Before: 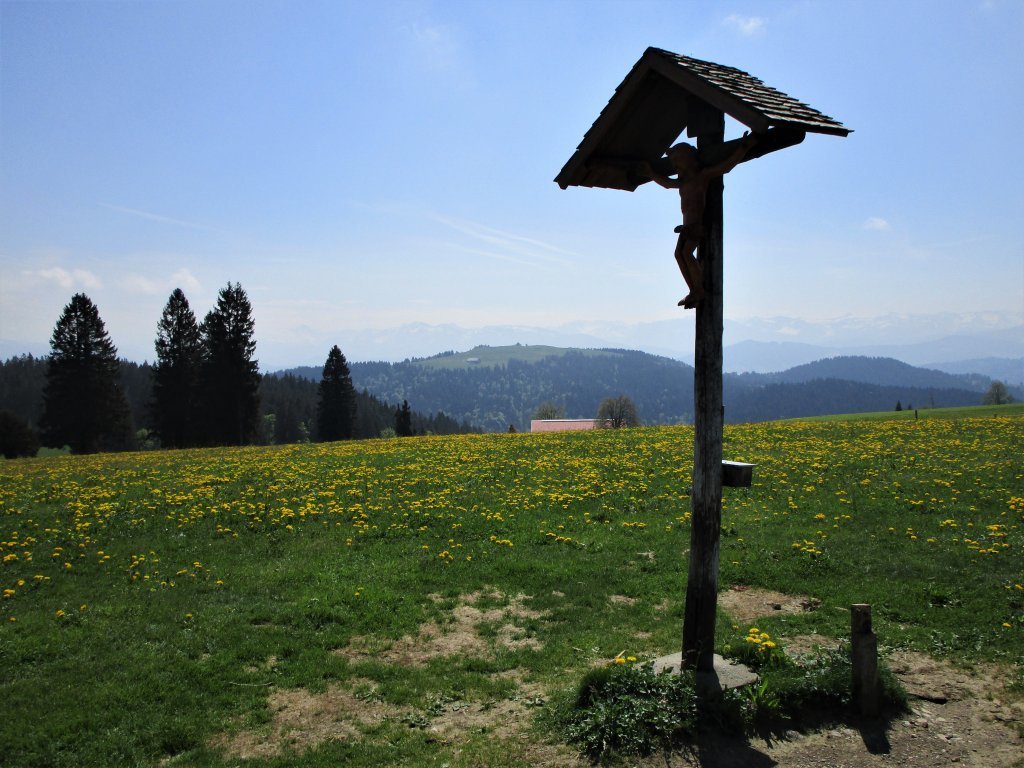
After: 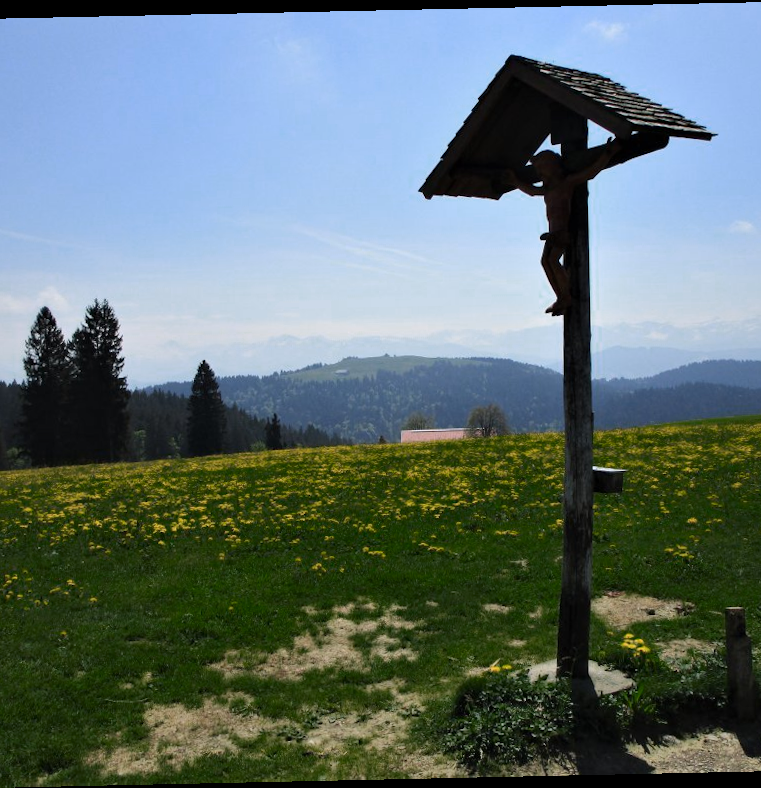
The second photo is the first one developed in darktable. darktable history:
color zones: curves: ch0 [(0.25, 0.5) (0.347, 0.092) (0.75, 0.5)]; ch1 [(0.25, 0.5) (0.33, 0.51) (0.75, 0.5)]
crop: left 13.443%, right 13.31%
shadows and highlights: shadows 37.27, highlights -28.18, soften with gaussian
rotate and perspective: rotation -1.24°, automatic cropping off
